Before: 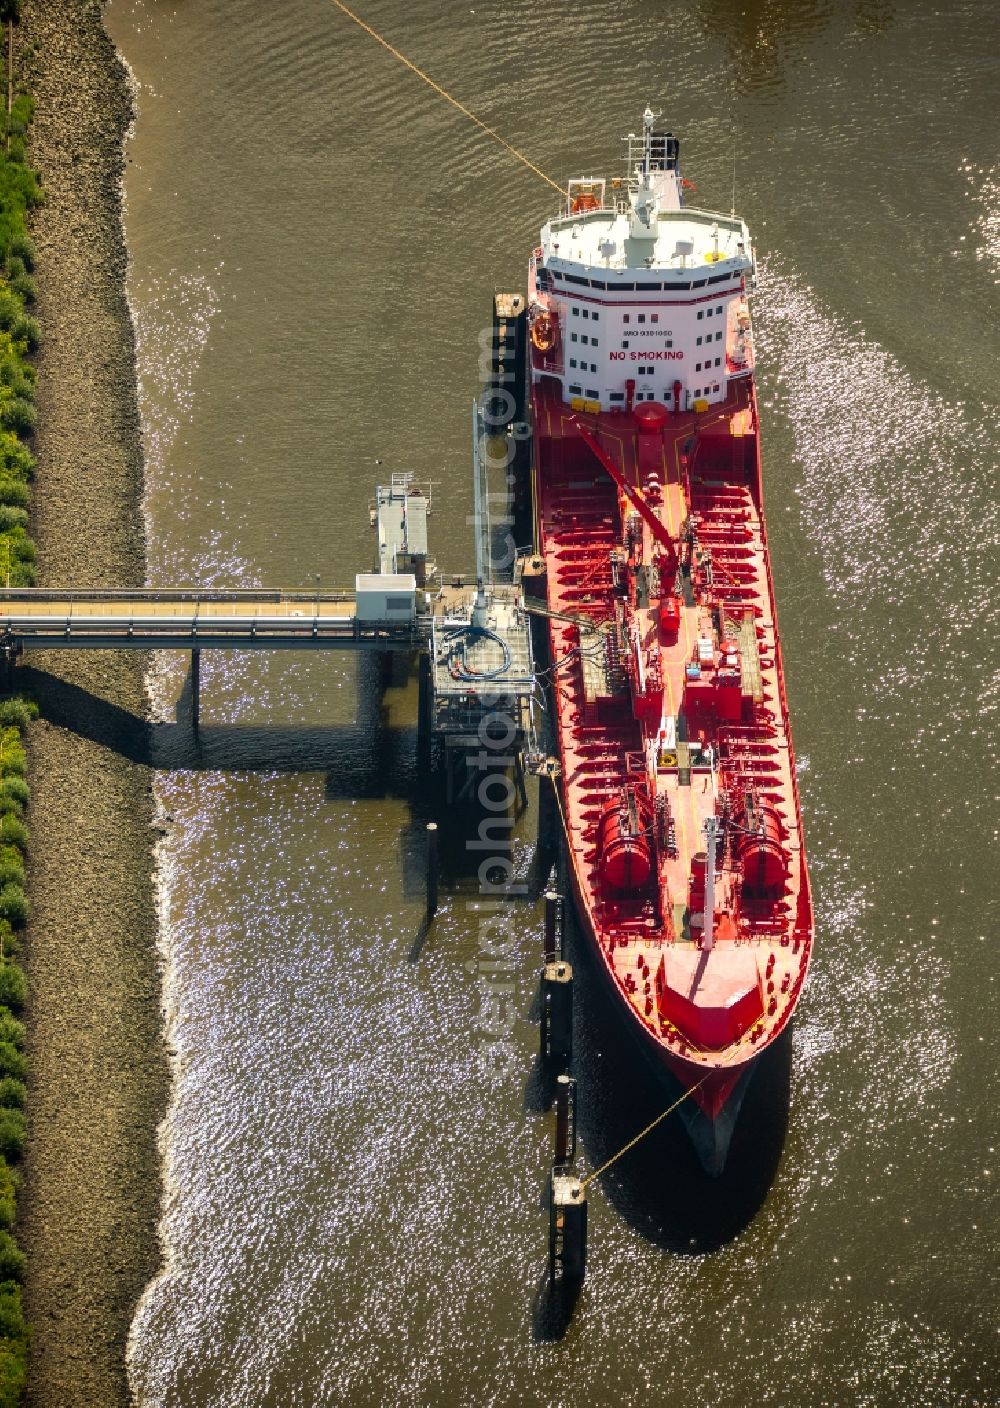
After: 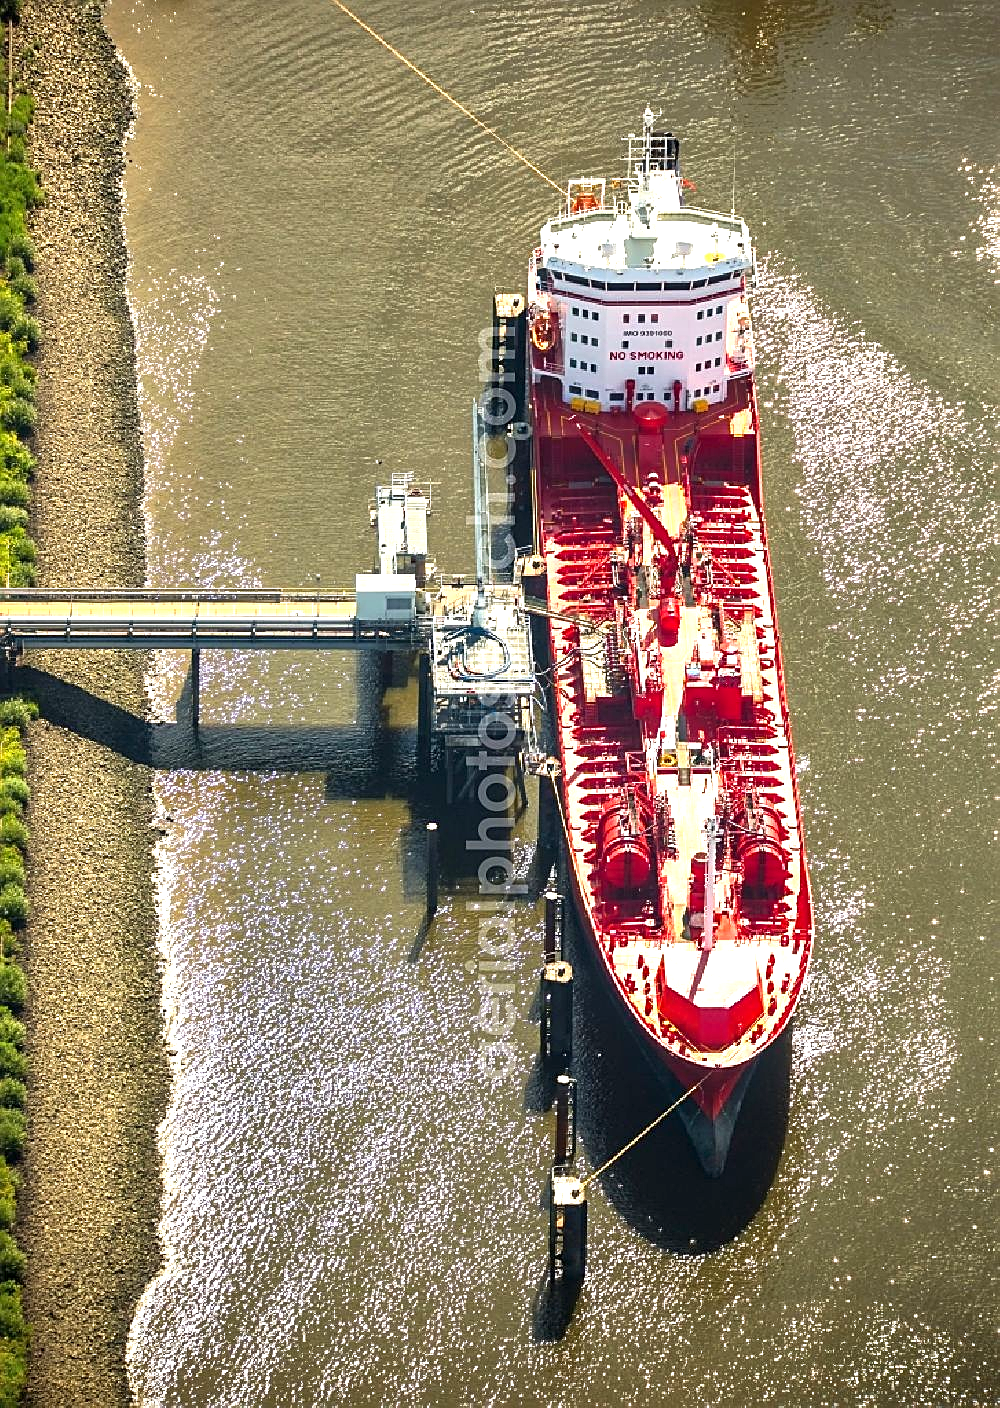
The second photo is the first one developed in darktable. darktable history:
sharpen: amount 0.579
shadows and highlights: soften with gaussian
exposure: black level correction 0, exposure 1.103 EV, compensate exposure bias true, compensate highlight preservation false
